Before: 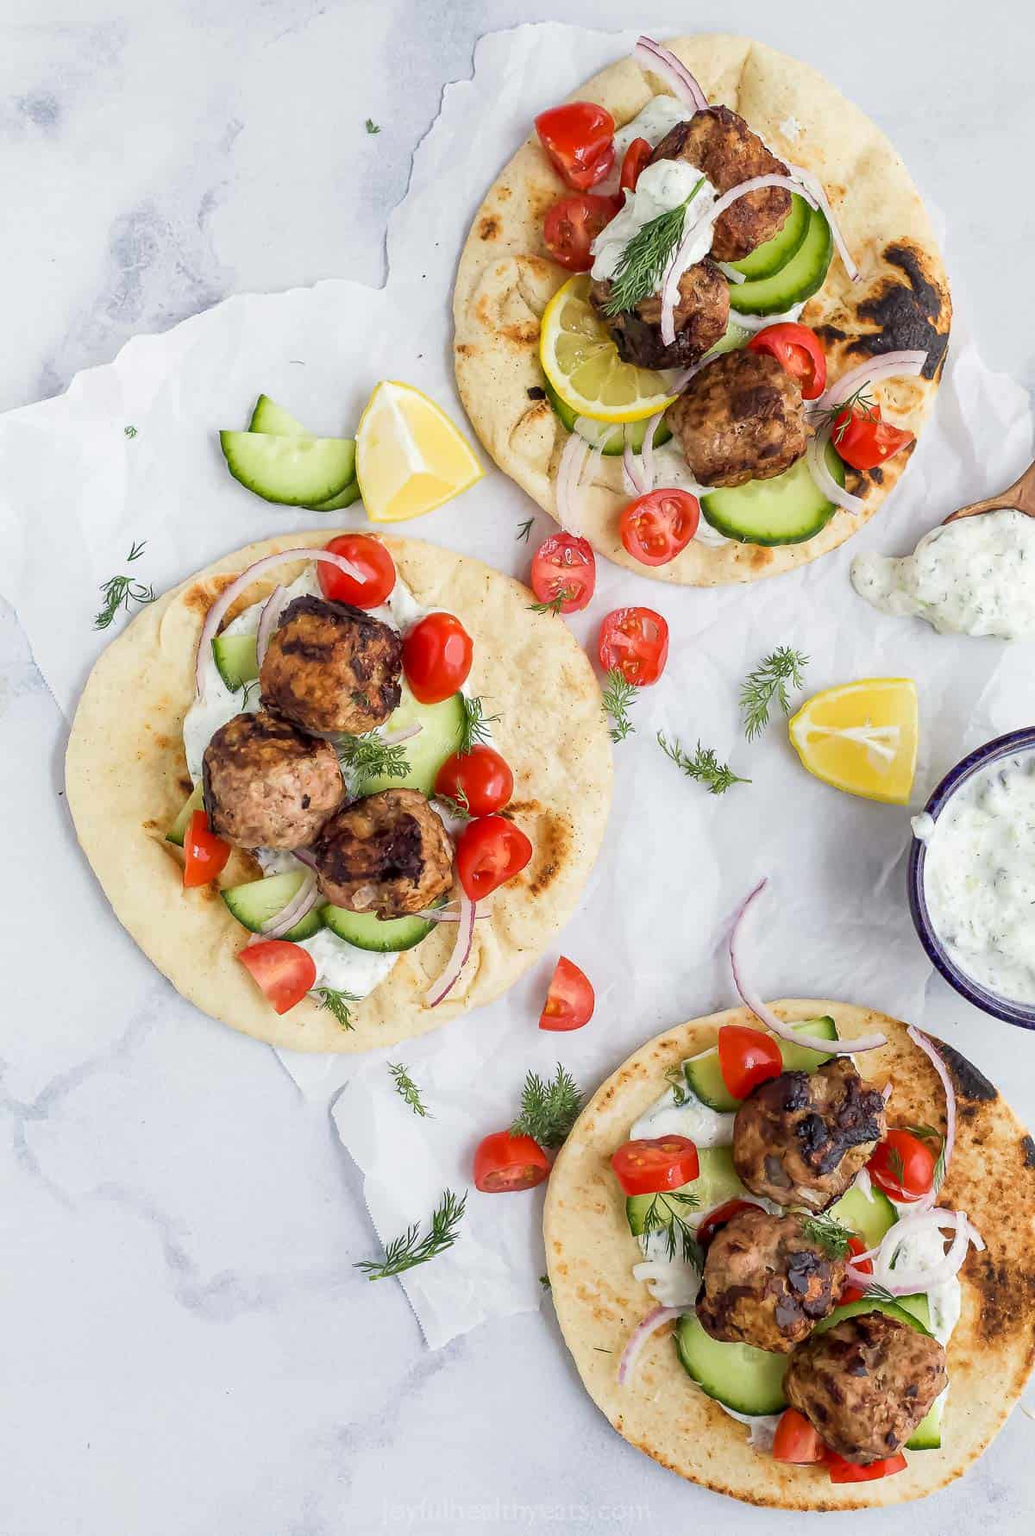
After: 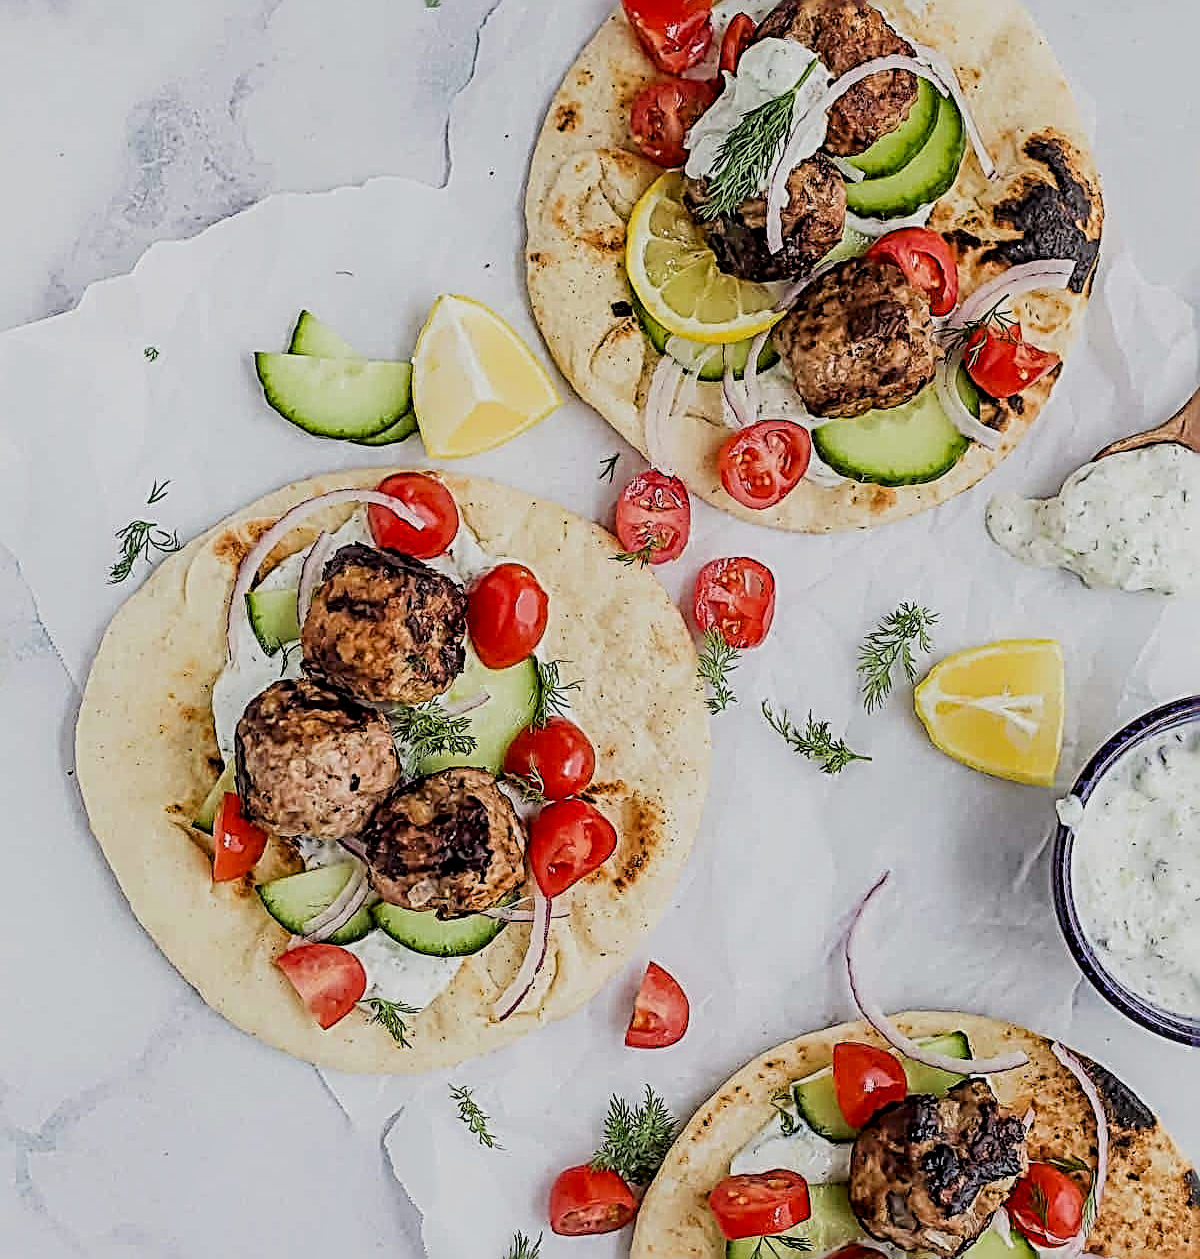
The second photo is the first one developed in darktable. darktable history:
filmic rgb: black relative exposure -7.65 EV, white relative exposure 4.56 EV, hardness 3.61
crop and rotate: top 8.293%, bottom 20.996%
local contrast: detail 130%
sharpen: radius 3.158, amount 1.731
